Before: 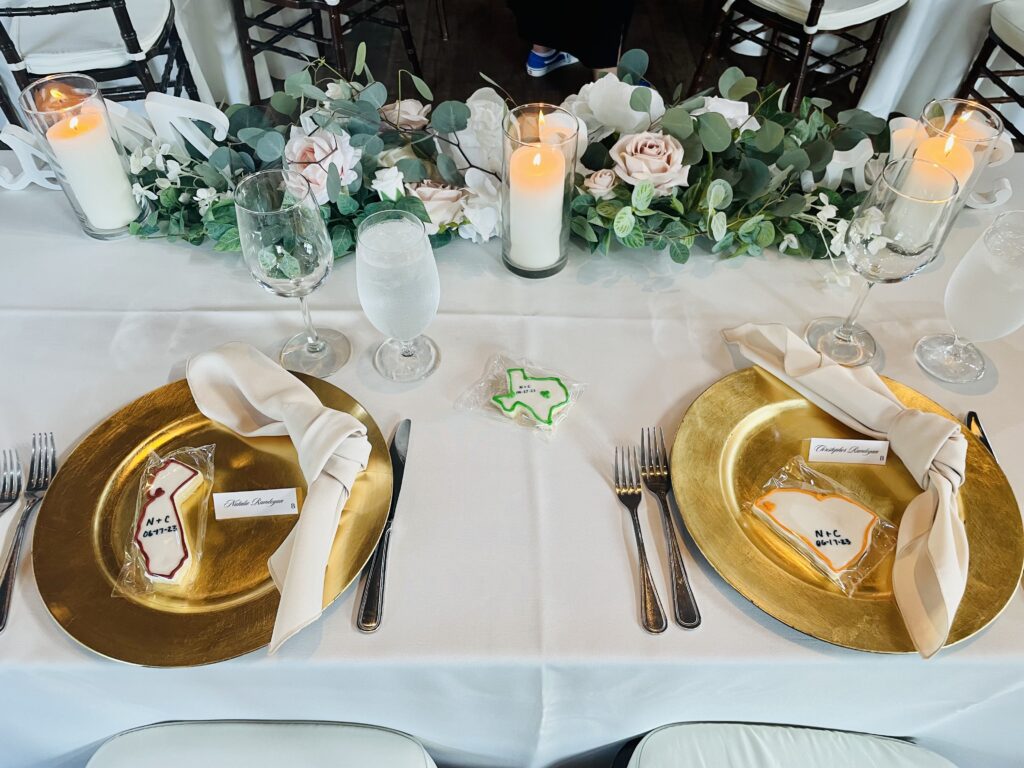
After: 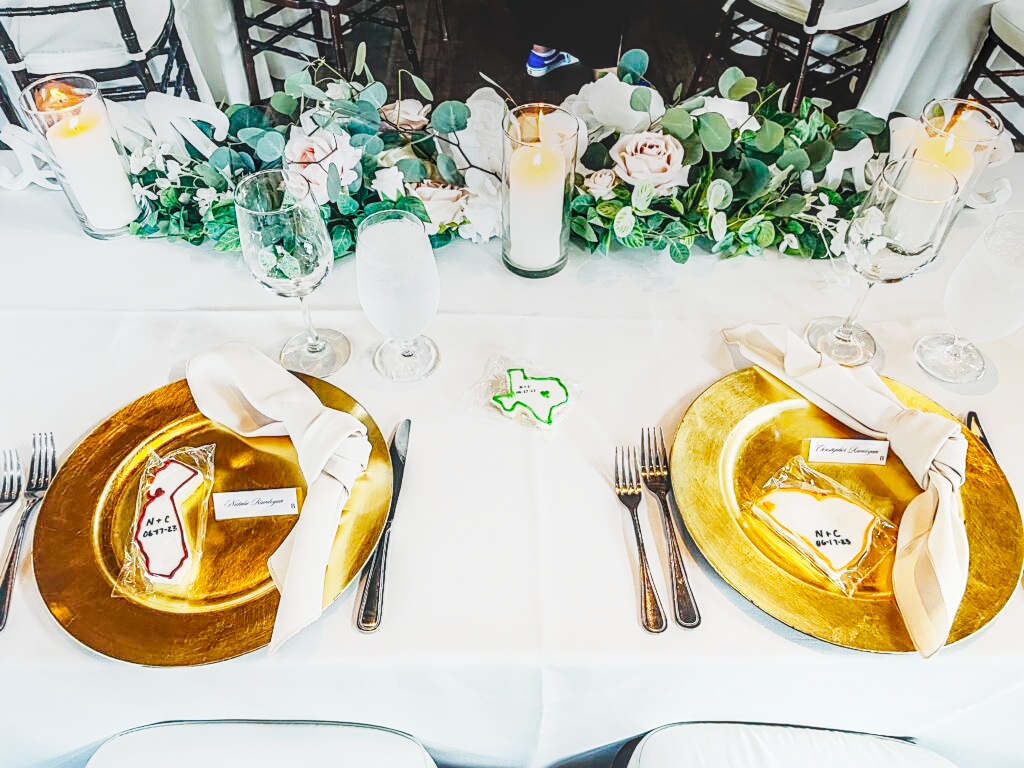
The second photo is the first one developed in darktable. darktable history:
sharpen: on, module defaults
local contrast: highlights 2%, shadows 0%, detail 133%
base curve: curves: ch0 [(0, 0) (0, 0.001) (0.001, 0.001) (0.004, 0.002) (0.007, 0.004) (0.015, 0.013) (0.033, 0.045) (0.052, 0.096) (0.075, 0.17) (0.099, 0.241) (0.163, 0.42) (0.219, 0.55) (0.259, 0.616) (0.327, 0.722) (0.365, 0.765) (0.522, 0.873) (0.547, 0.881) (0.689, 0.919) (0.826, 0.952) (1, 1)], preserve colors none
